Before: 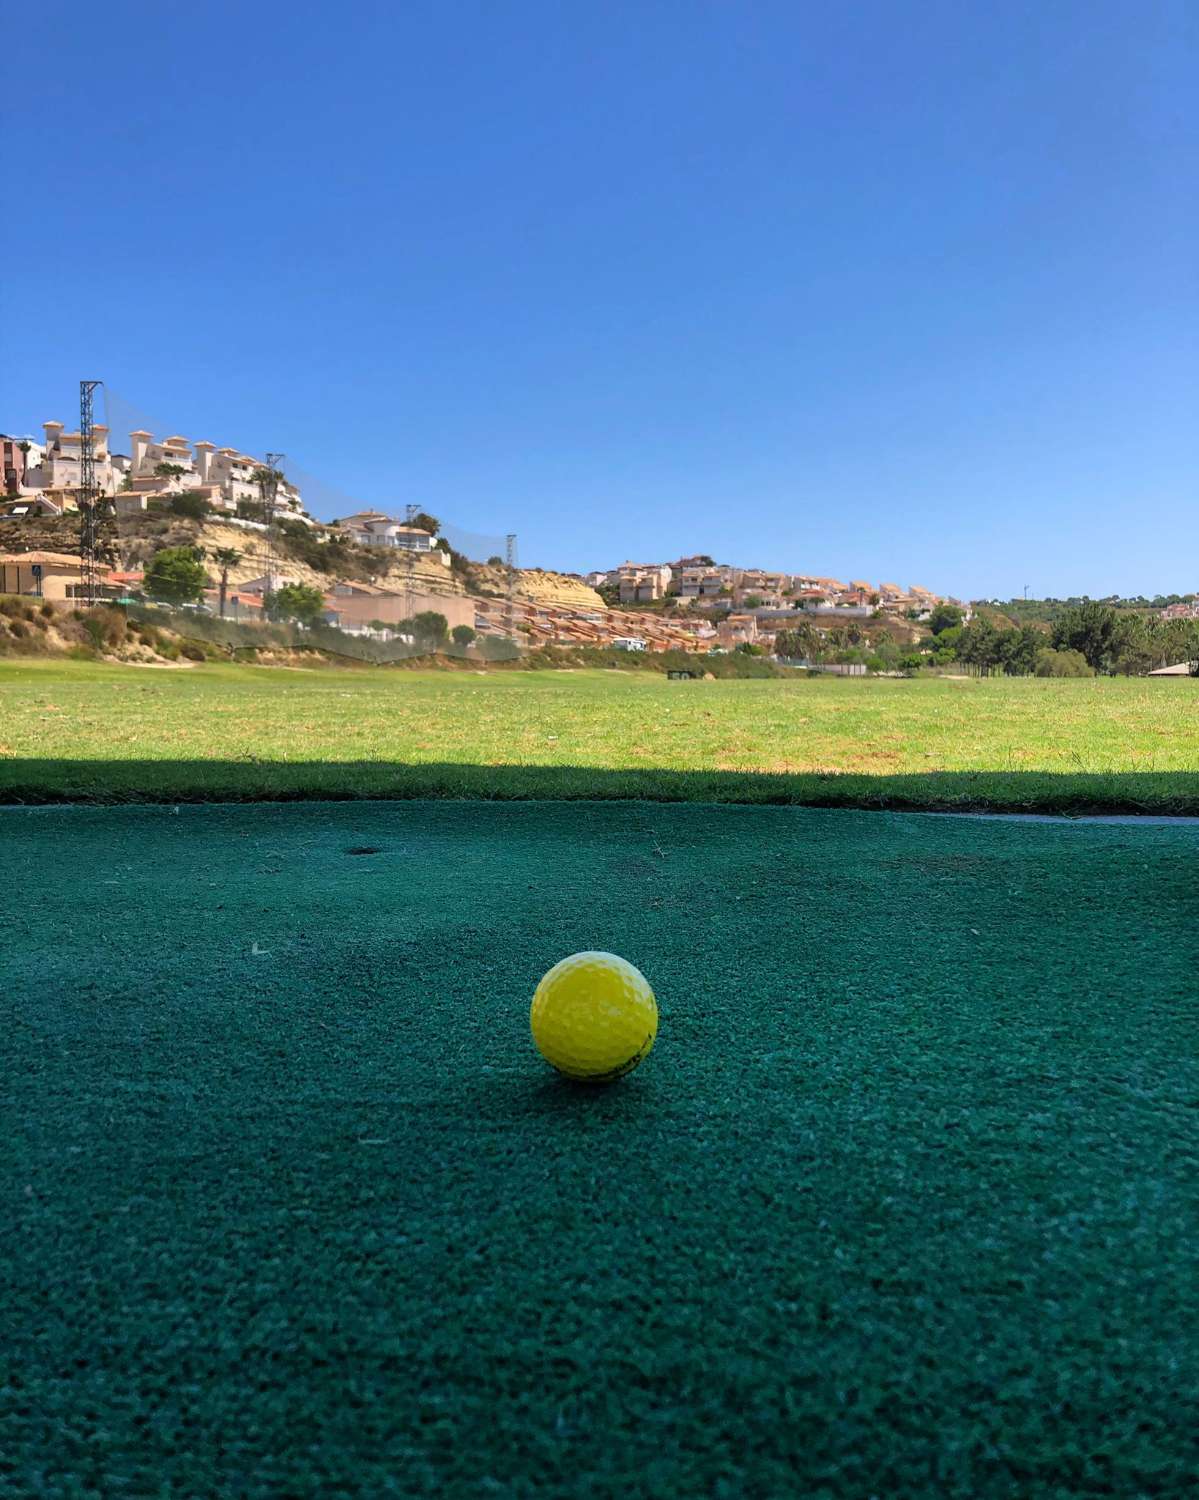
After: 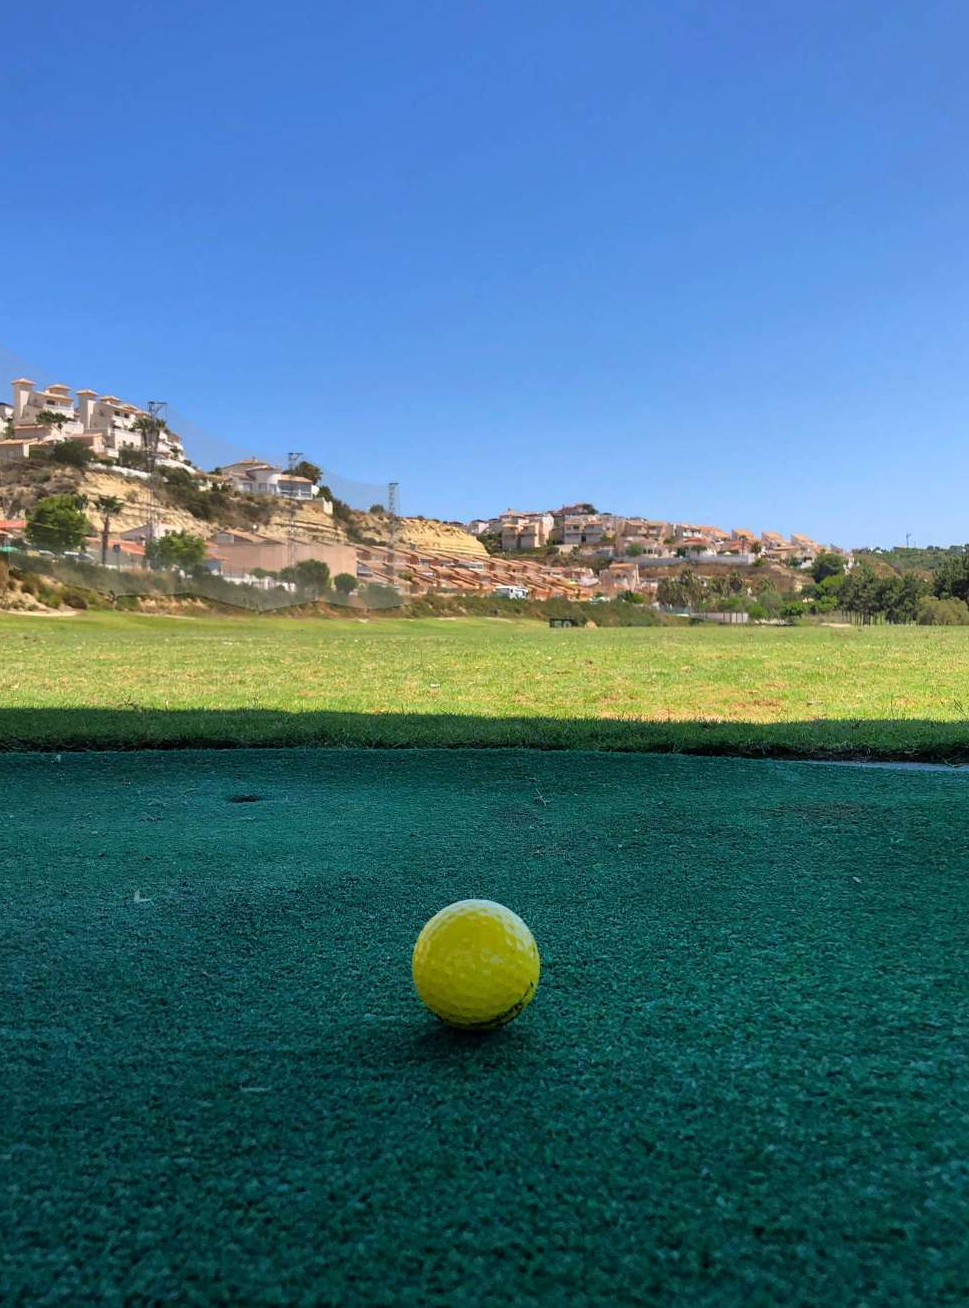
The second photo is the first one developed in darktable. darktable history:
crop: left 9.912%, top 3.495%, right 9.196%, bottom 9.258%
